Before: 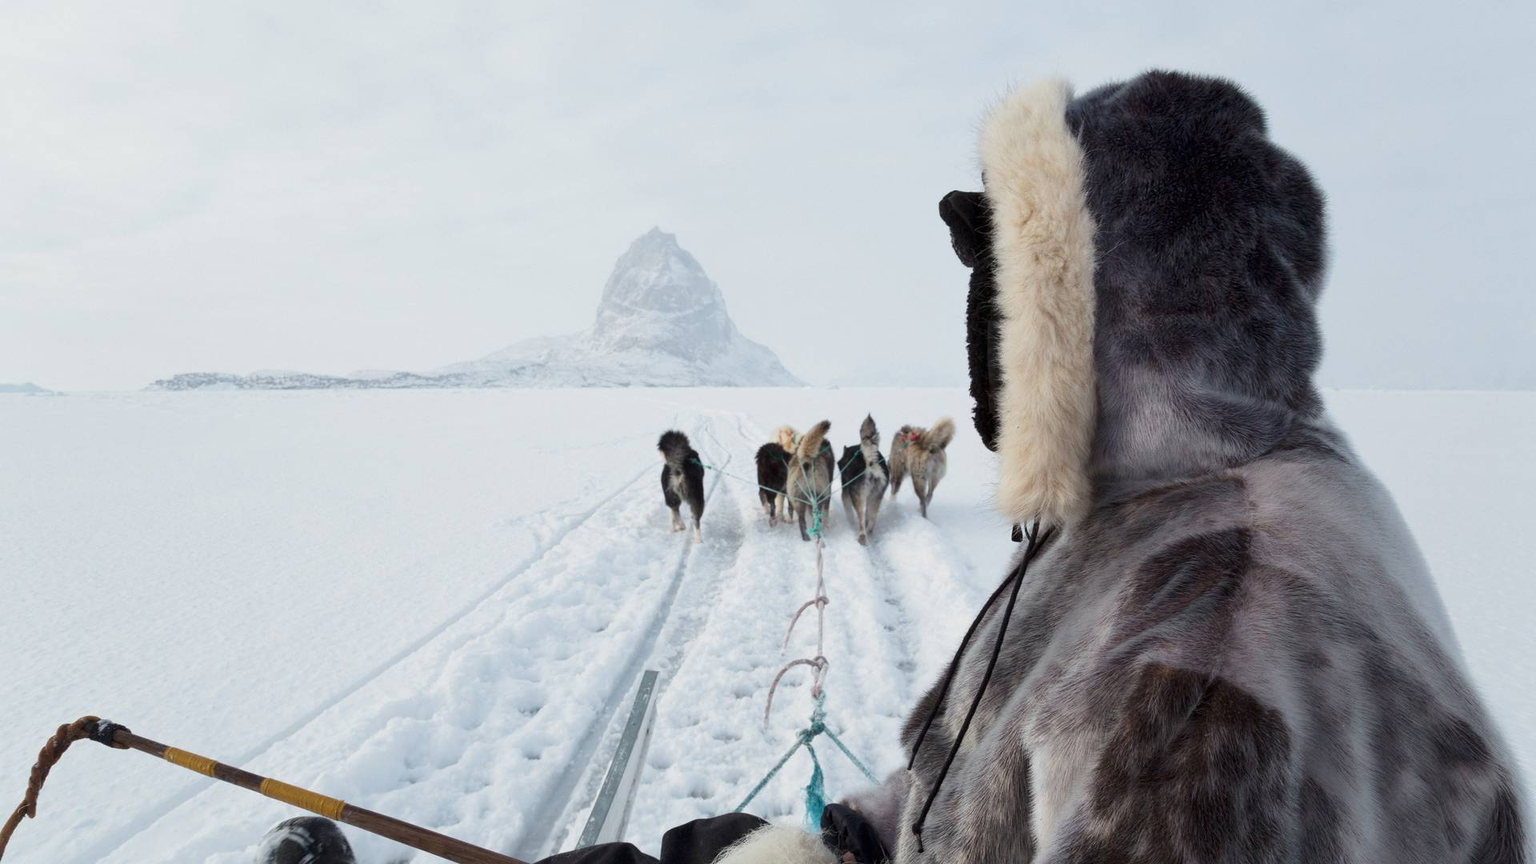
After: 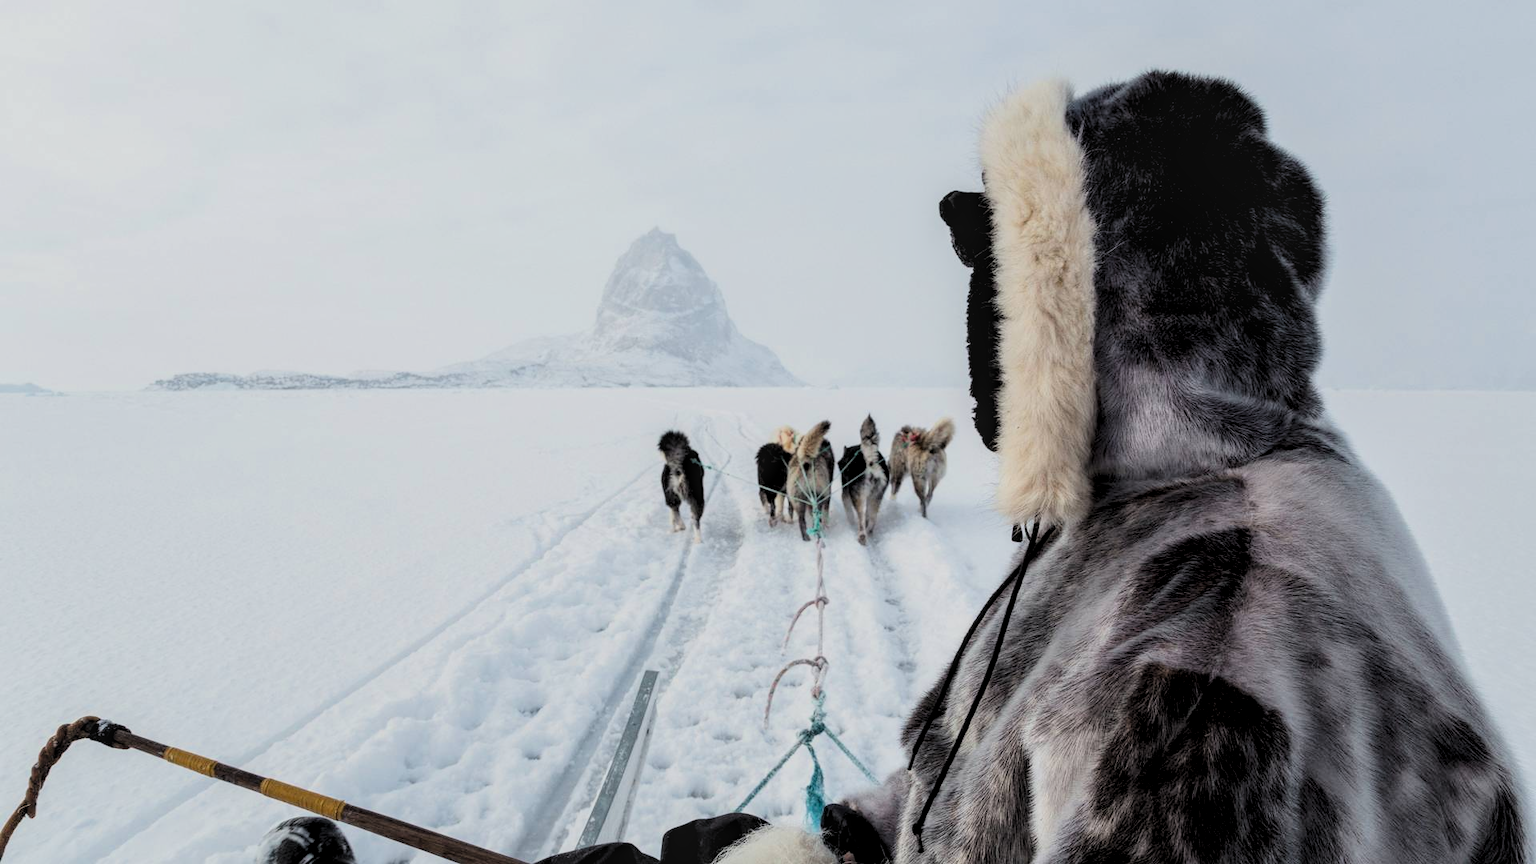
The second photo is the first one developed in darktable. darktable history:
filmic rgb: black relative exposure -7.65 EV, white relative exposure 4.56 EV, hardness 3.61, color science v6 (2022)
exposure: black level correction 0, exposure 0.7 EV, compensate exposure bias true, compensate highlight preservation false
levels: levels [0.116, 0.574, 1]
local contrast: detail 130%
